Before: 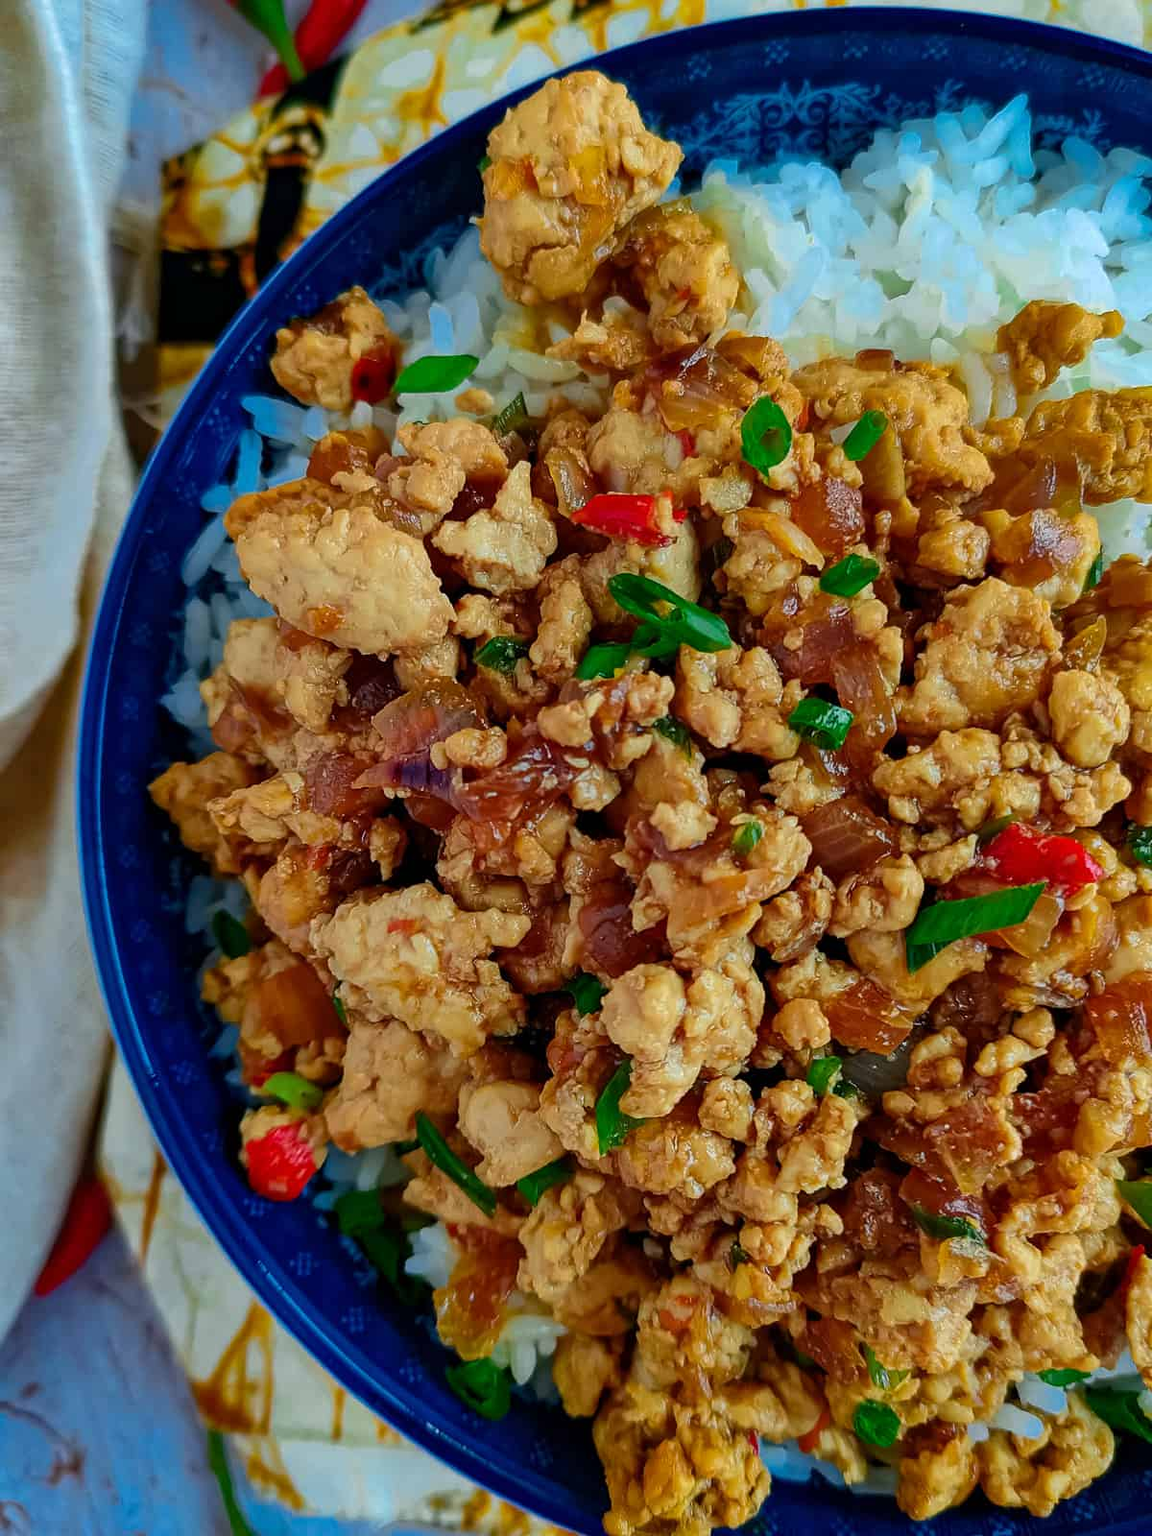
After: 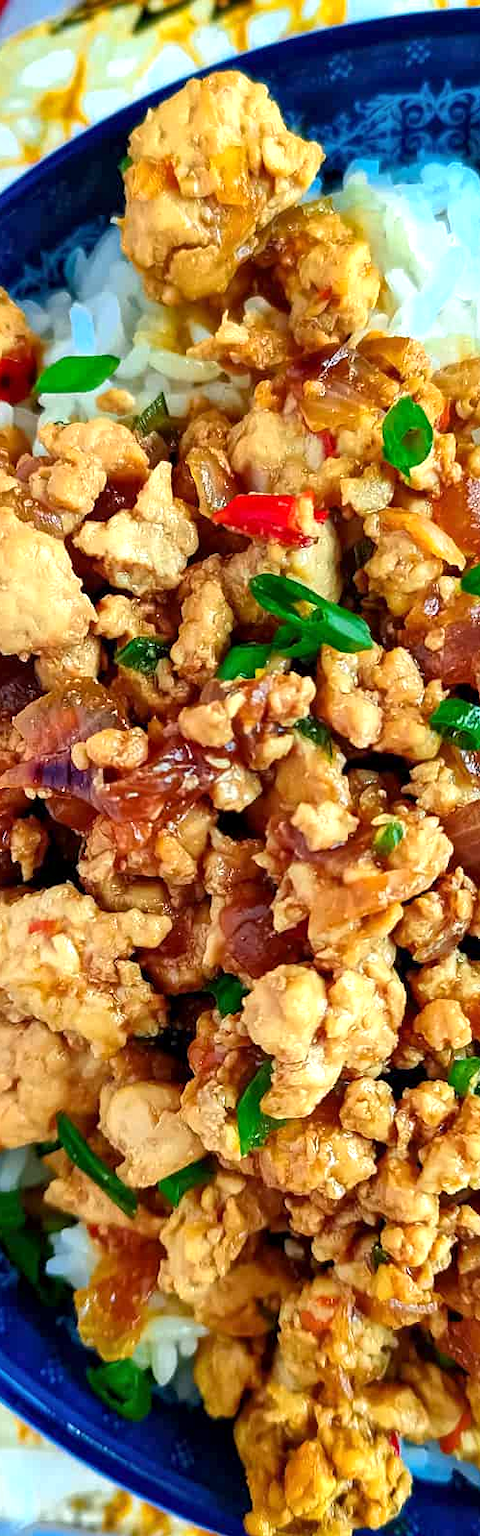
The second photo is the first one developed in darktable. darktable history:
local contrast: mode bilateral grid, contrast 20, coarseness 50, detail 120%, midtone range 0.2
crop: left 31.229%, right 27.105%
exposure: exposure 0.95 EV, compensate highlight preservation false
